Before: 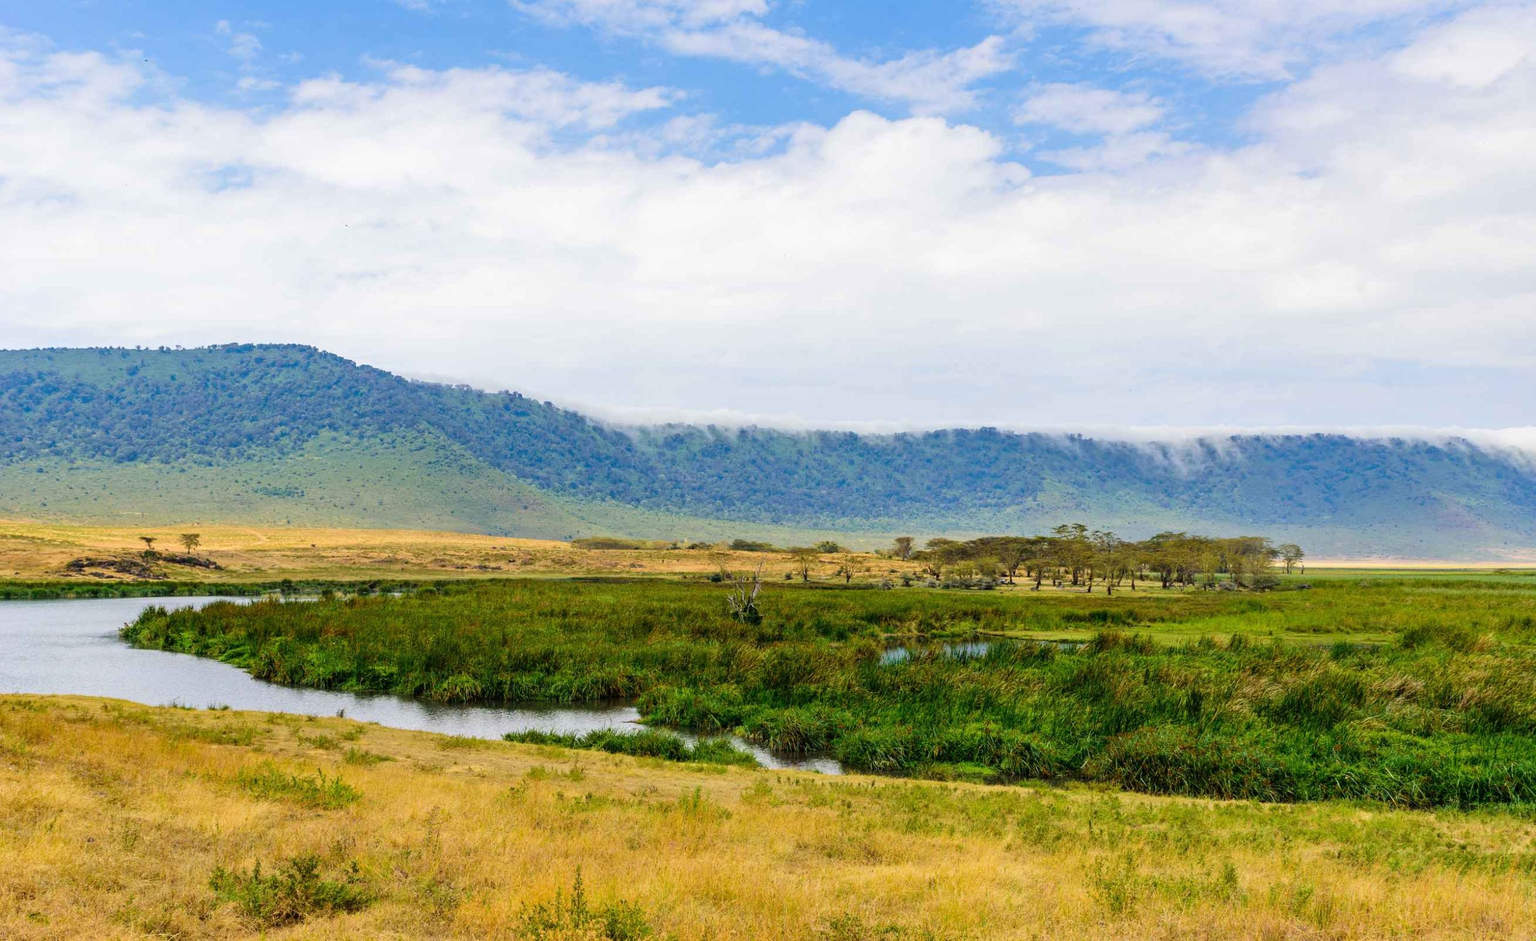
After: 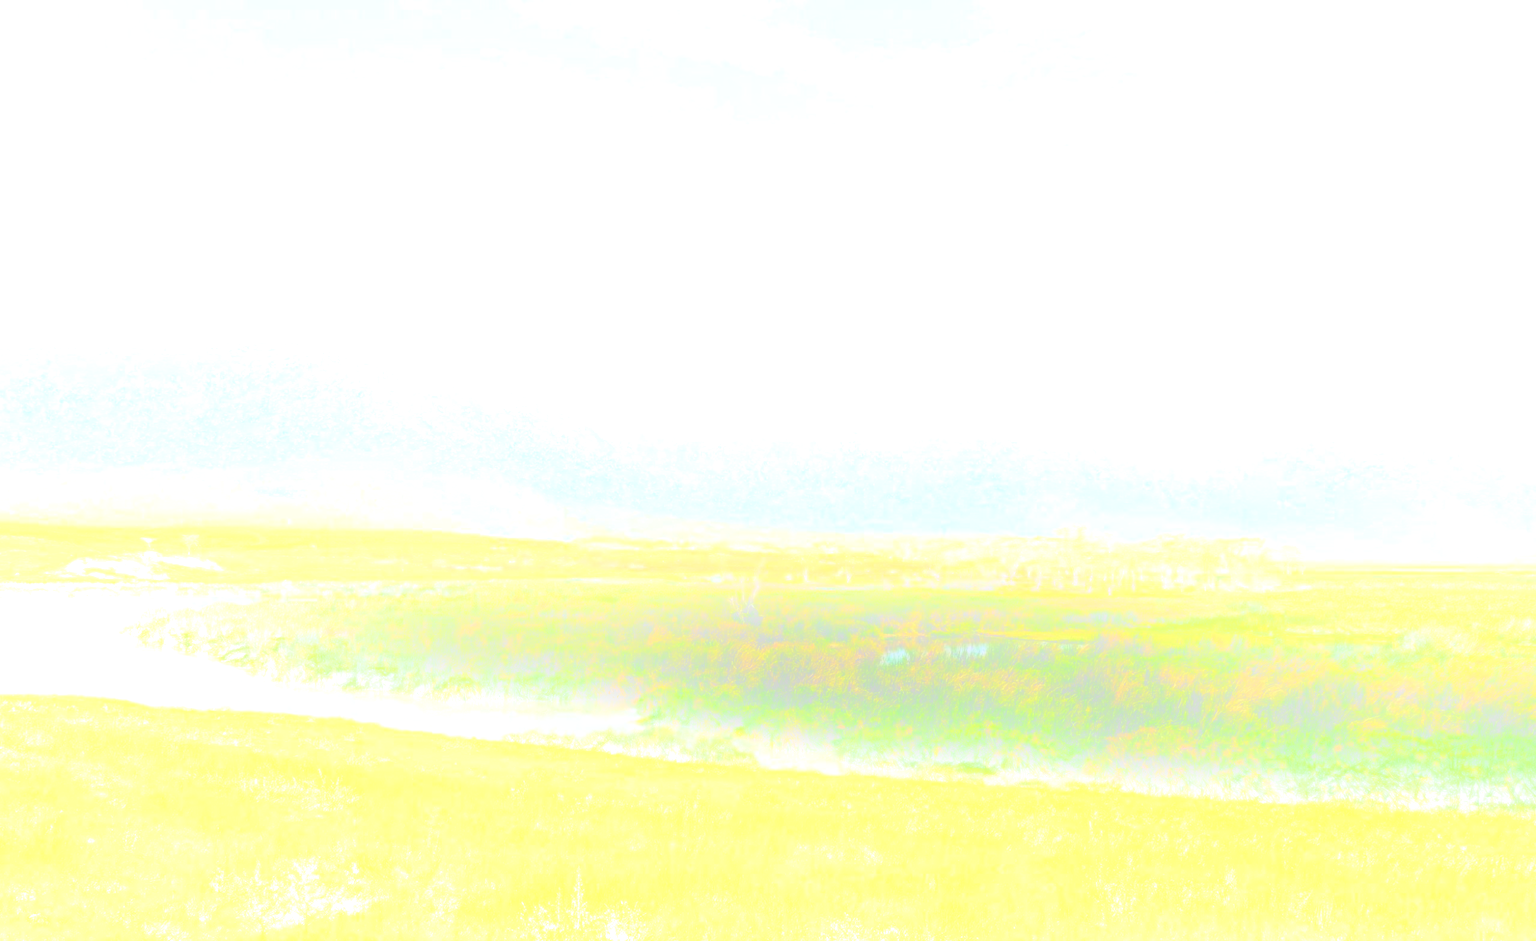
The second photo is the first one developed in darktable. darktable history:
graduated density: on, module defaults
tone curve: curves: ch0 [(0, 0) (0.003, 0.156) (0.011, 0.156) (0.025, 0.161) (0.044, 0.164) (0.069, 0.178) (0.1, 0.201) (0.136, 0.229) (0.177, 0.263) (0.224, 0.301) (0.277, 0.355) (0.335, 0.415) (0.399, 0.48) (0.468, 0.561) (0.543, 0.647) (0.623, 0.735) (0.709, 0.819) (0.801, 0.893) (0.898, 0.953) (1, 1)], preserve colors none
bloom: size 25%, threshold 5%, strength 90%
